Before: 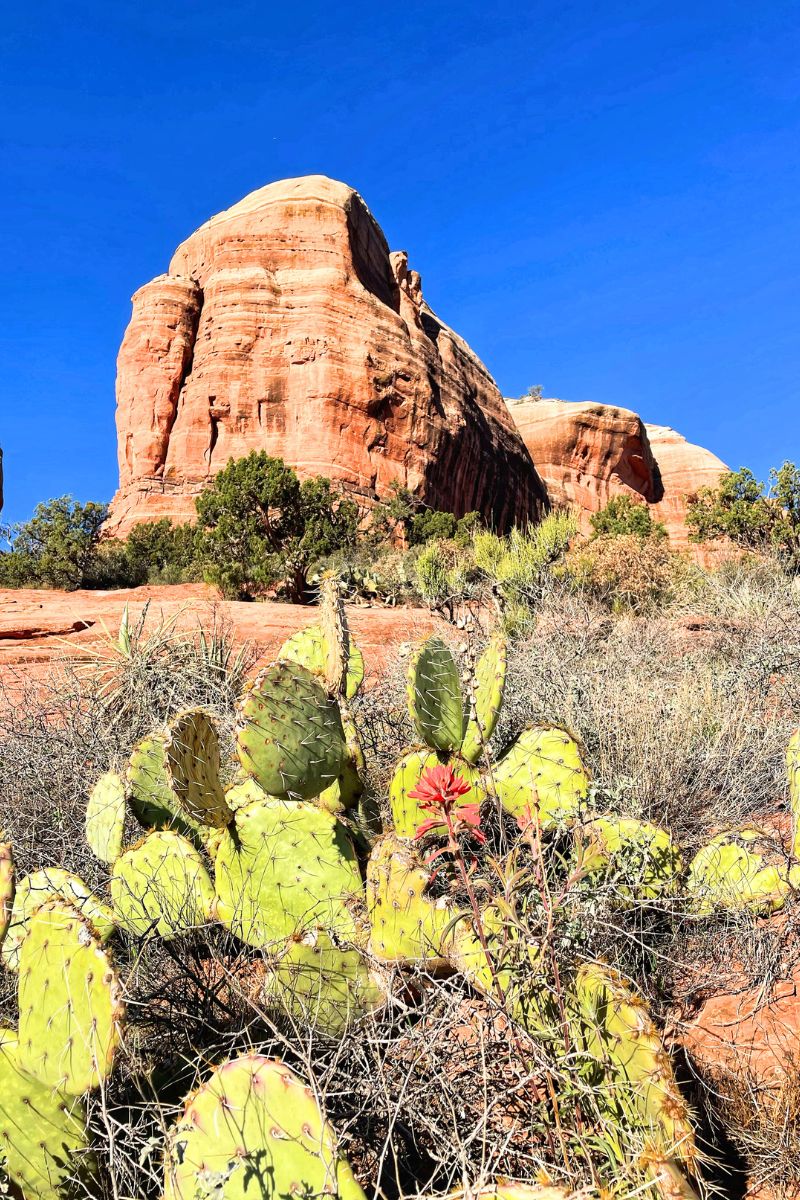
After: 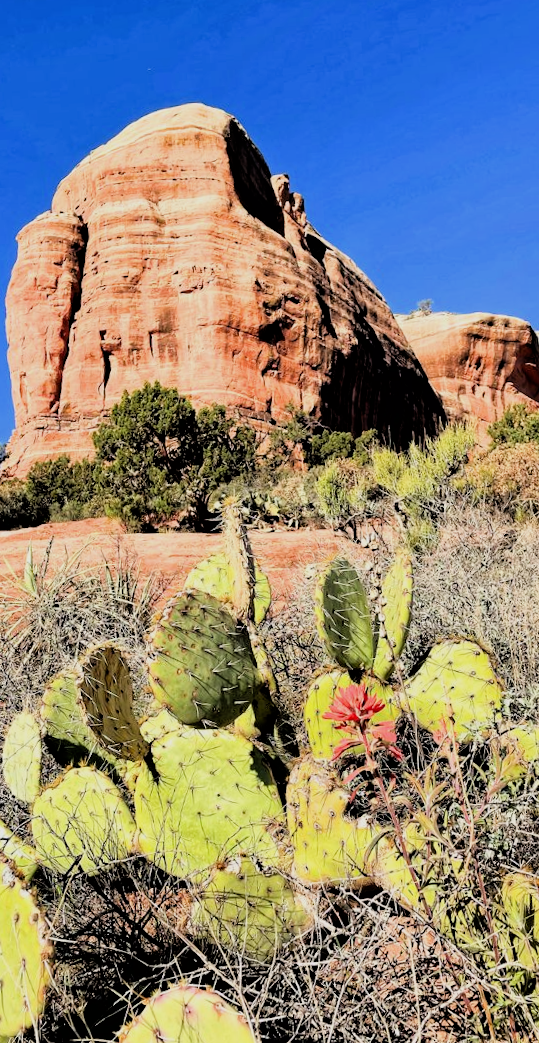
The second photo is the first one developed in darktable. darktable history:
rotate and perspective: rotation -3.52°, crop left 0.036, crop right 0.964, crop top 0.081, crop bottom 0.919
crop and rotate: left 12.673%, right 20.66%
shadows and highlights: shadows 37.27, highlights -28.18, soften with gaussian
filmic rgb: black relative exposure -3.86 EV, white relative exposure 3.48 EV, hardness 2.63, contrast 1.103
